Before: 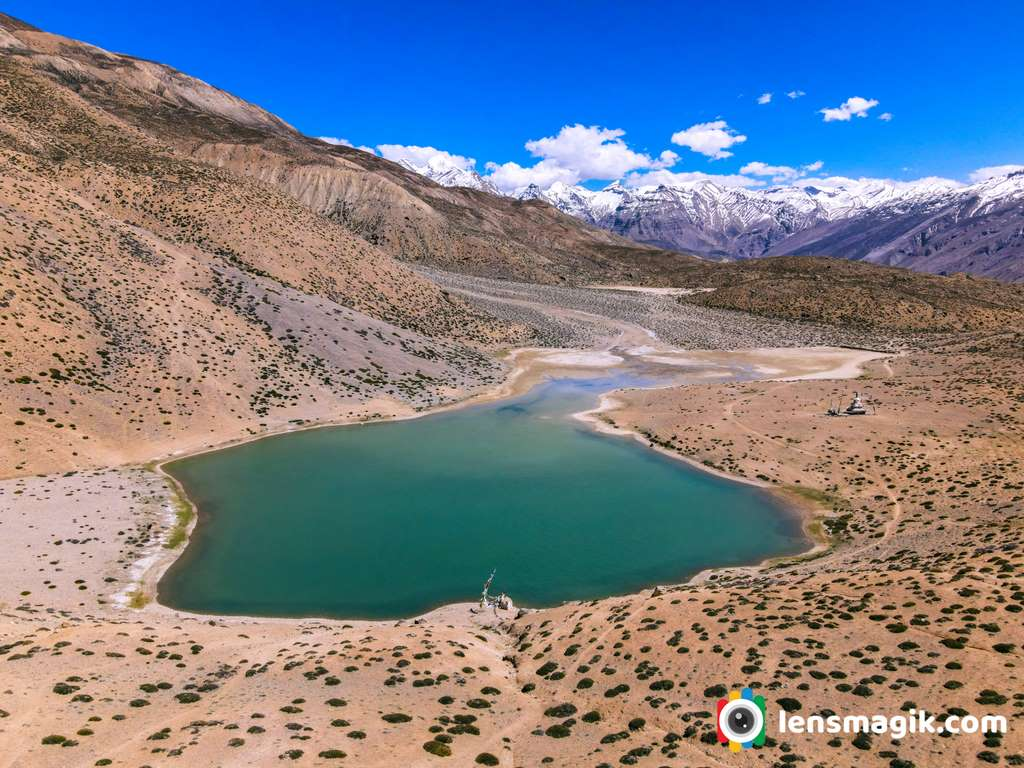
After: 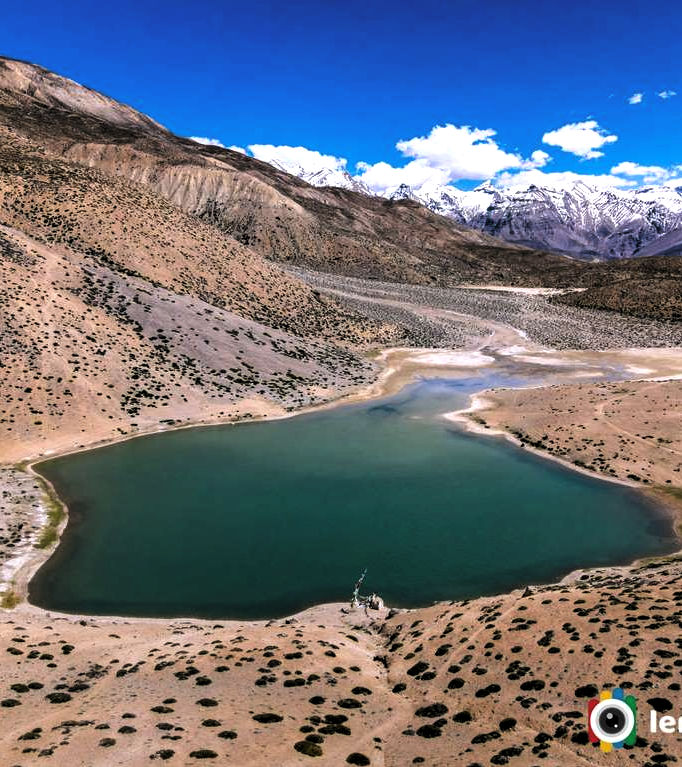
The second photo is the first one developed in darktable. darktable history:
crop and rotate: left 12.673%, right 20.66%
graduated density: rotation -180°, offset 24.95
levels: levels [0.129, 0.519, 0.867]
